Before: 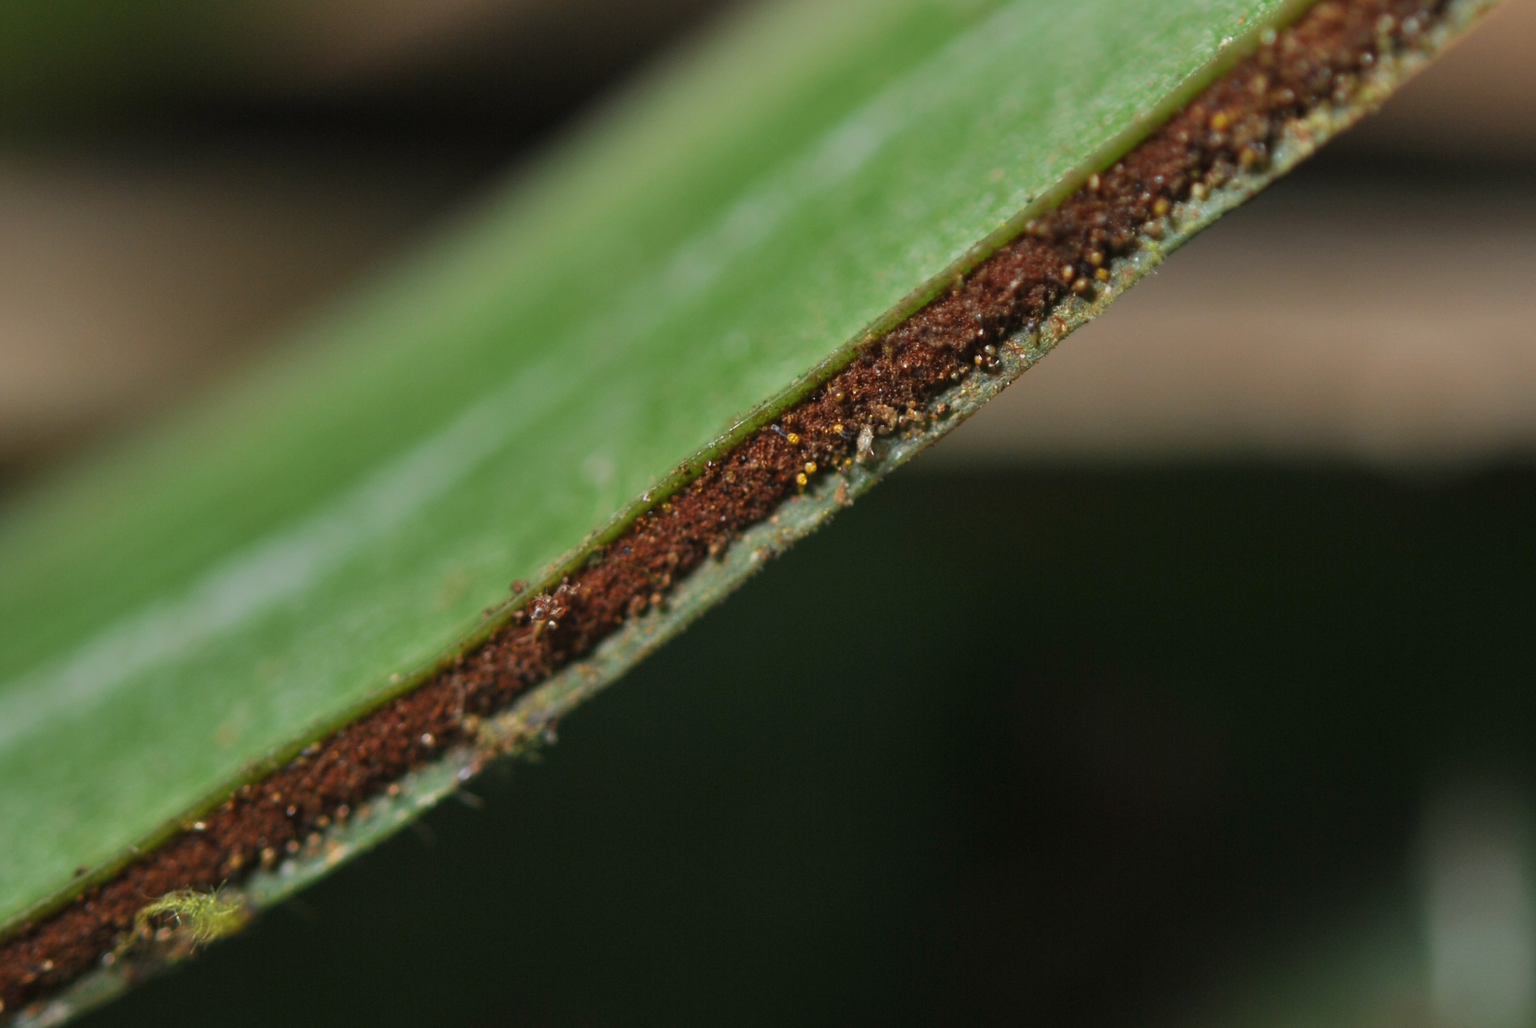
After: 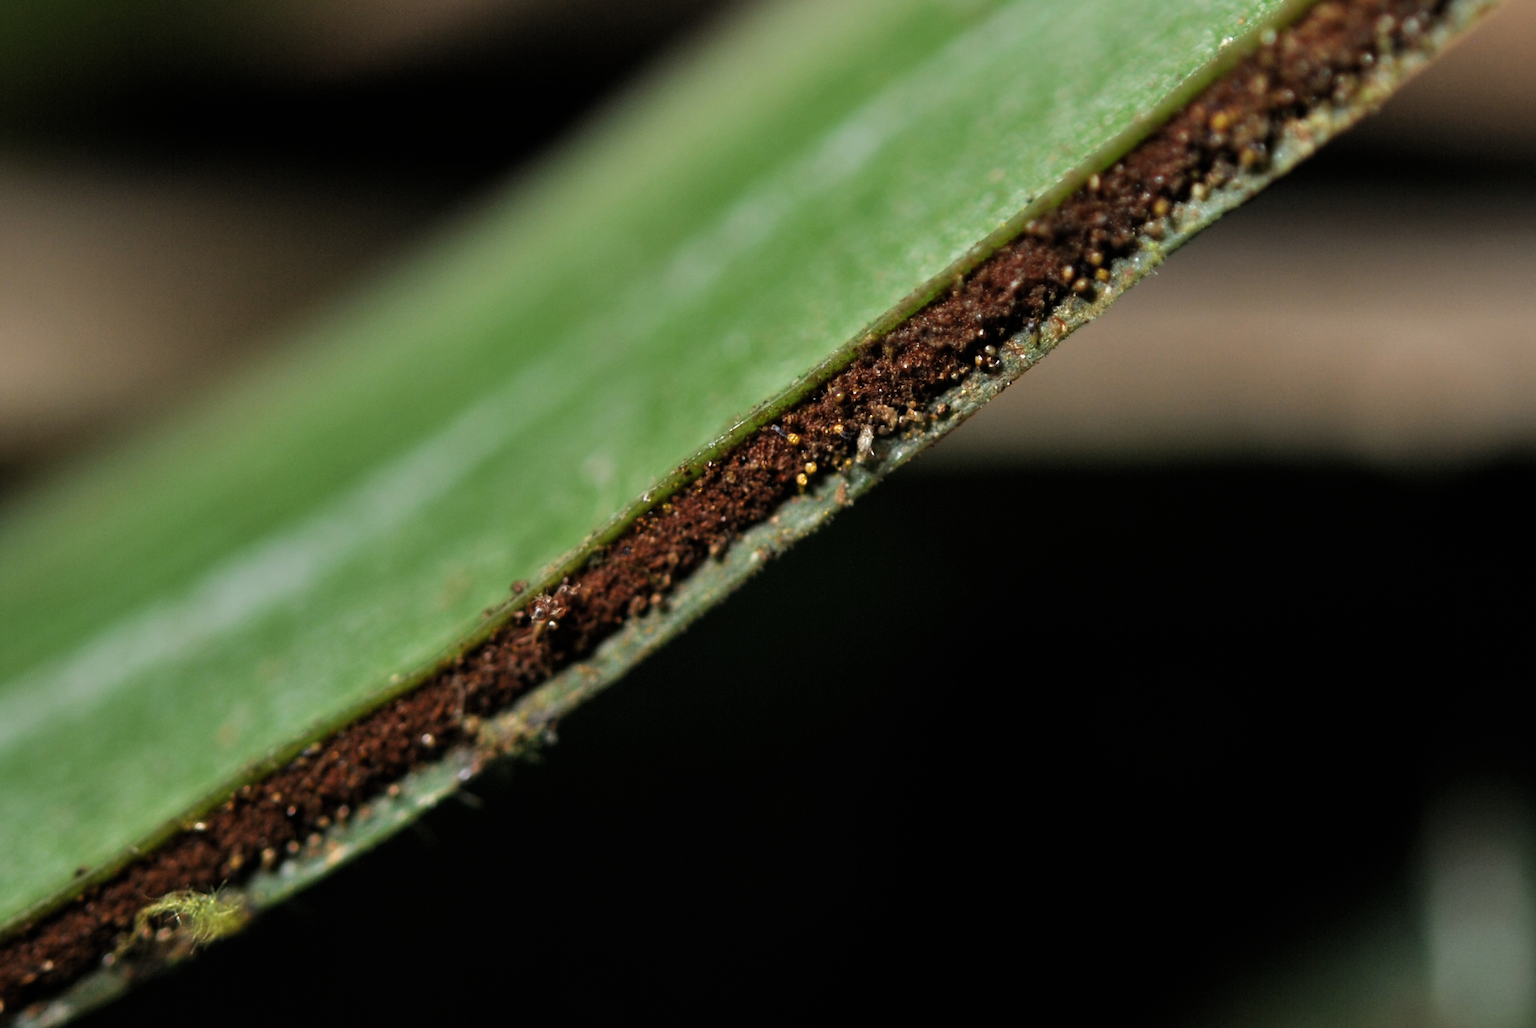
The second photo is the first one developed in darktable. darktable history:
filmic rgb: black relative exposure -8.18 EV, white relative exposure 2.2 EV, target white luminance 99.908%, hardness 7.09, latitude 75.7%, contrast 1.315, highlights saturation mix -2.75%, shadows ↔ highlights balance 30.43%, color science v6 (2022)
